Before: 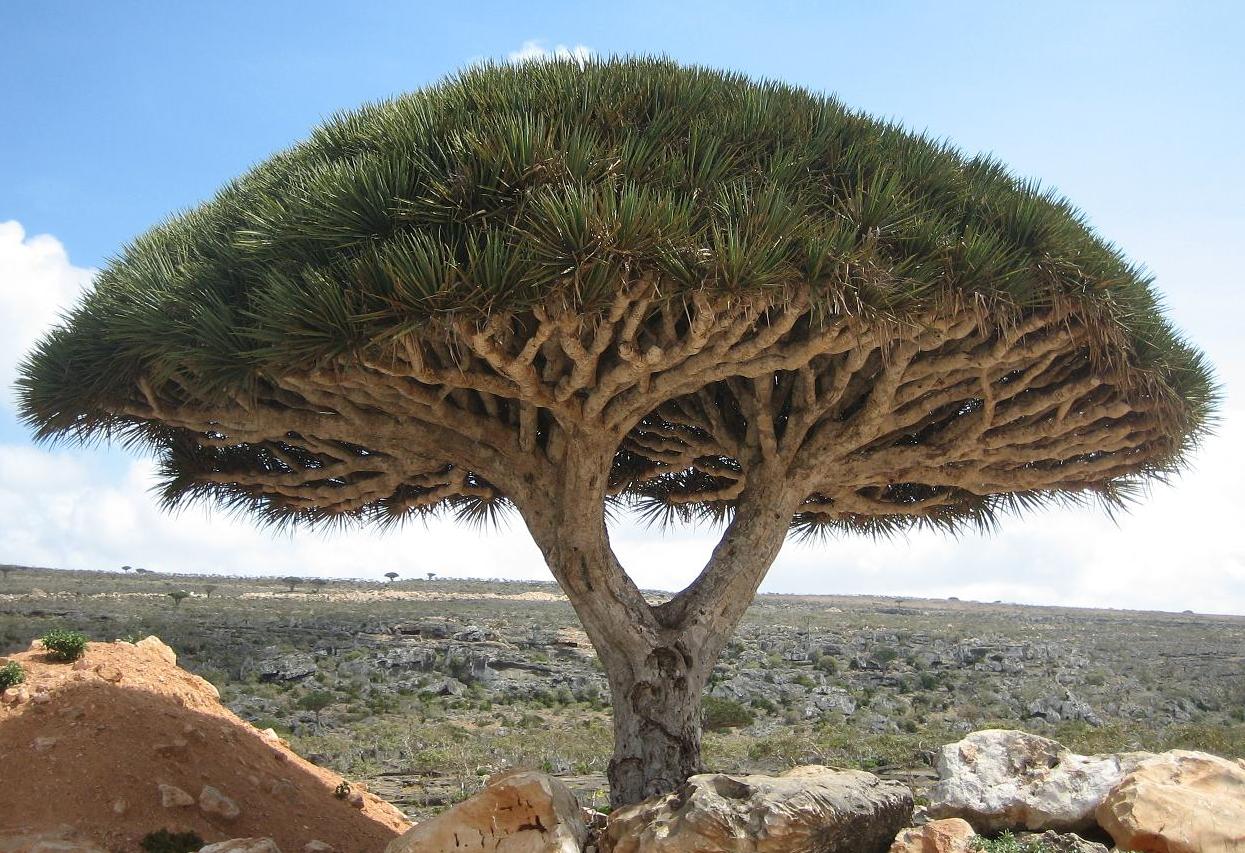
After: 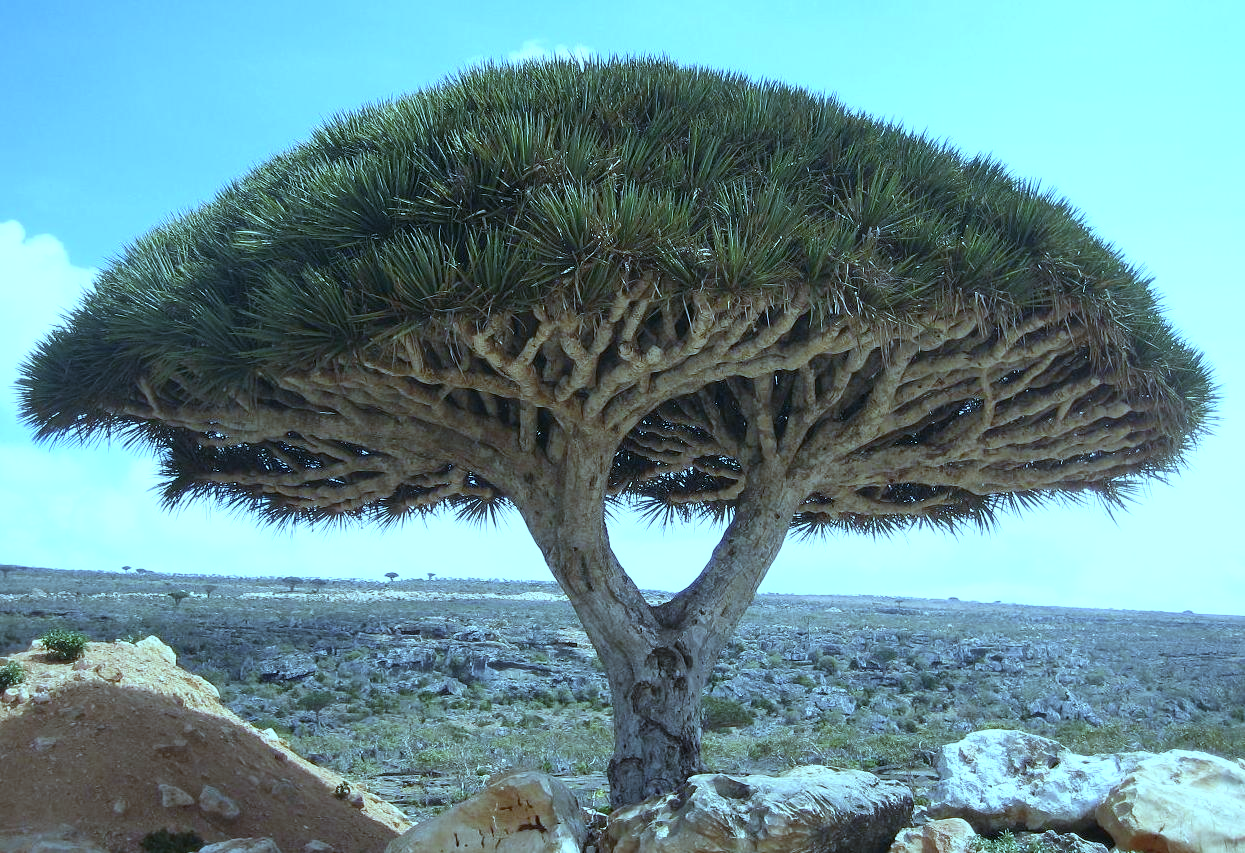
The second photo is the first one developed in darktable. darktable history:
color balance: mode lift, gamma, gain (sRGB), lift [0.997, 0.979, 1.021, 1.011], gamma [1, 1.084, 0.916, 0.998], gain [1, 0.87, 1.13, 1.101], contrast 4.55%, contrast fulcrum 38.24%, output saturation 104.09%
white balance: red 0.871, blue 1.249
